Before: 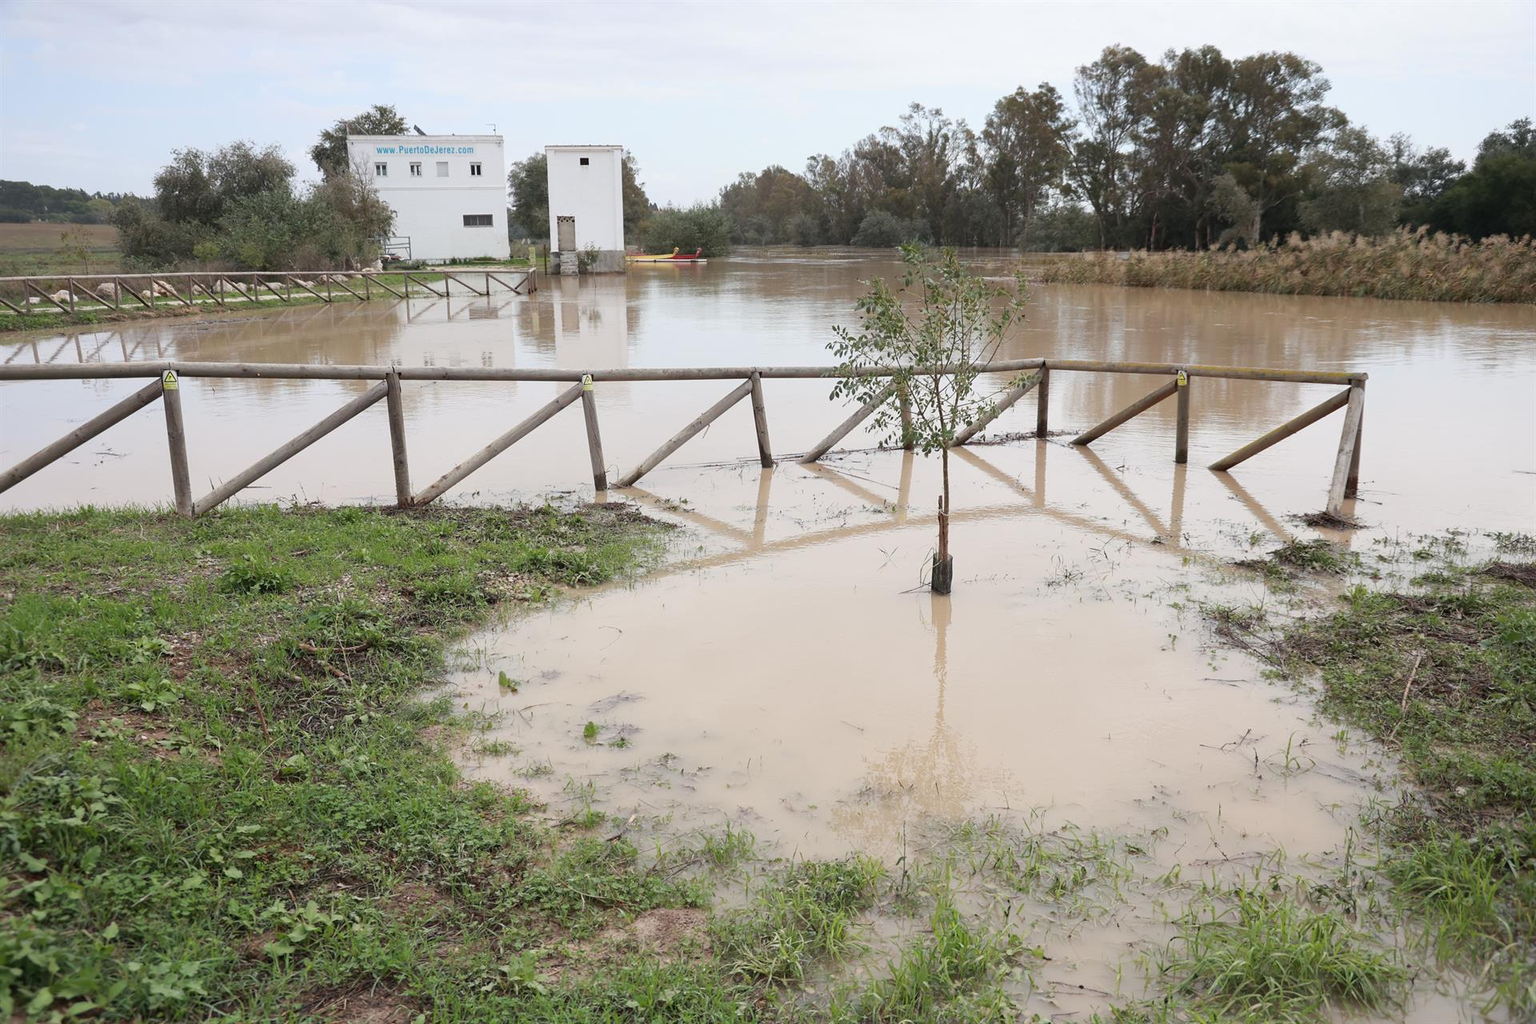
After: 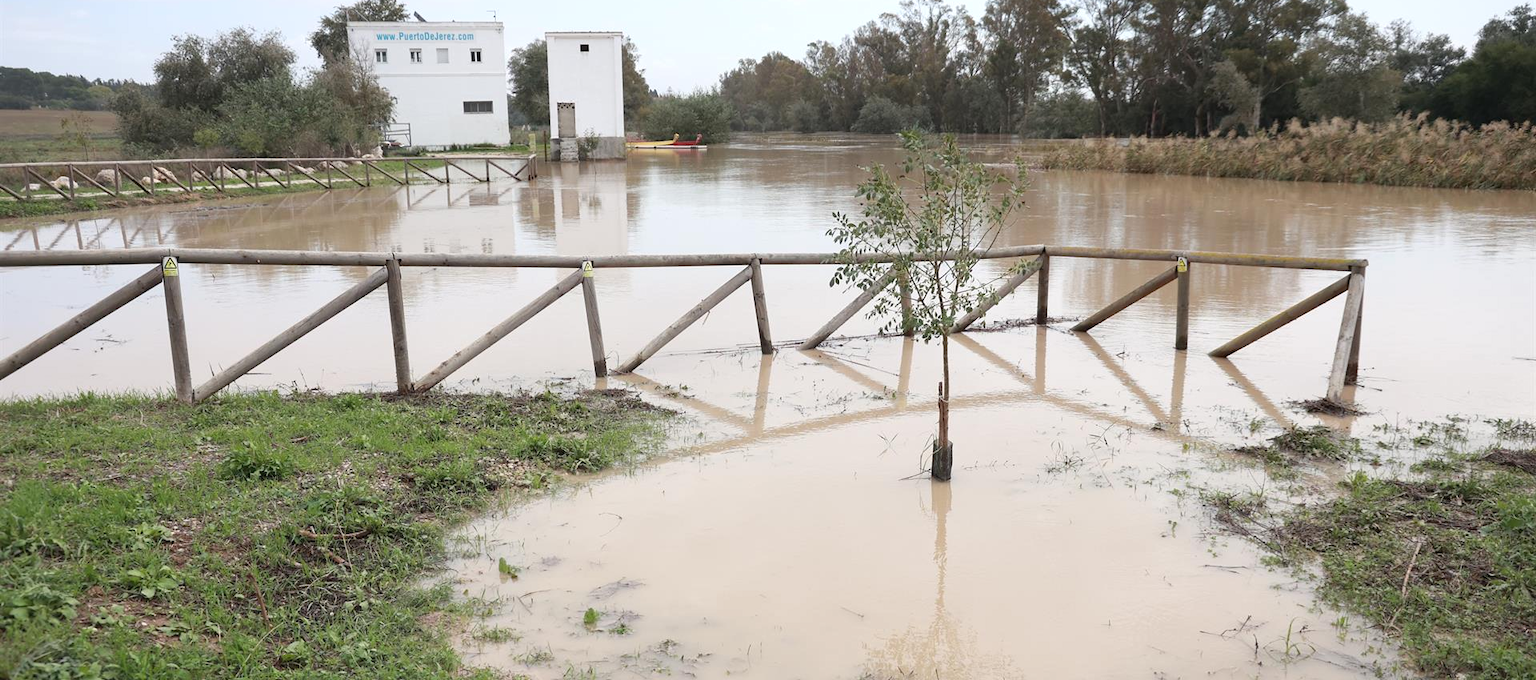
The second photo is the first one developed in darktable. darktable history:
contrast brightness saturation: contrast 0.006, saturation -0.047
crop: top 11.165%, bottom 22.388%
exposure: exposure 0.179 EV, compensate highlight preservation false
